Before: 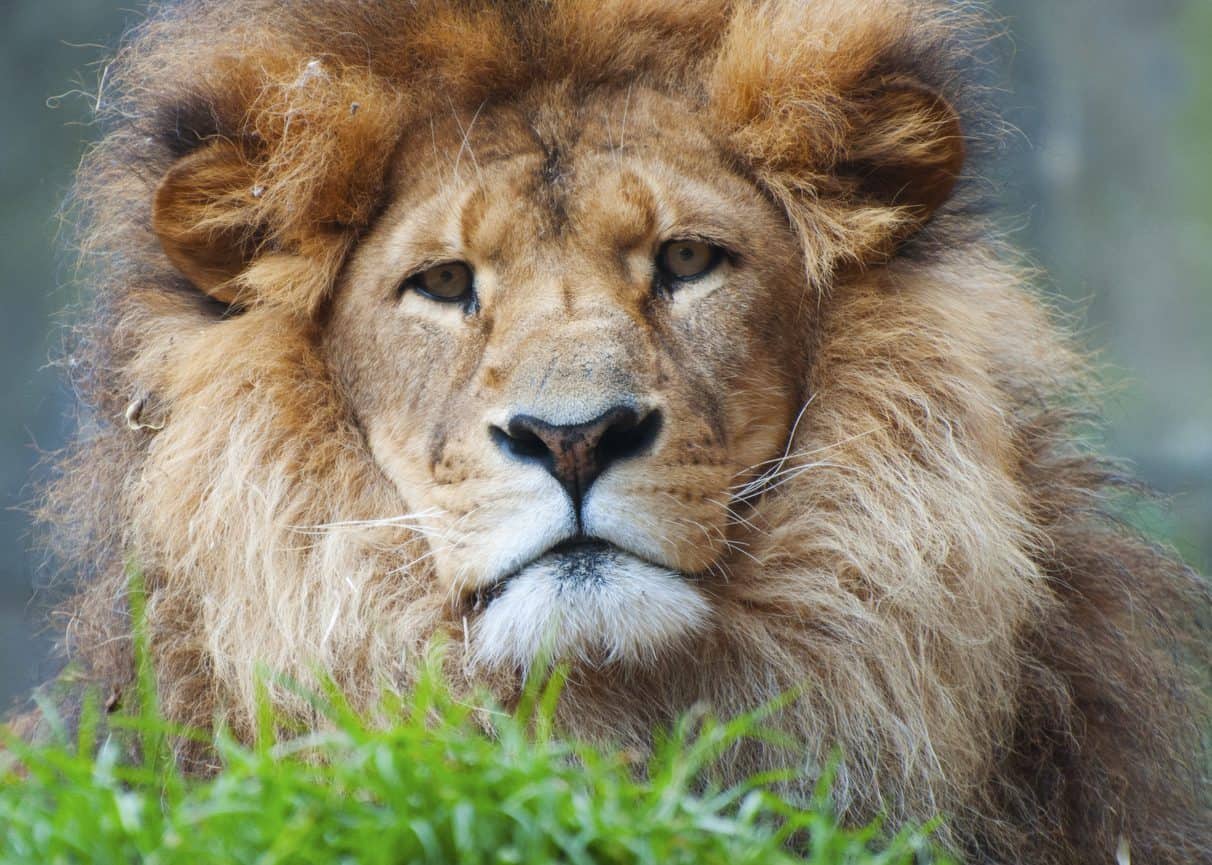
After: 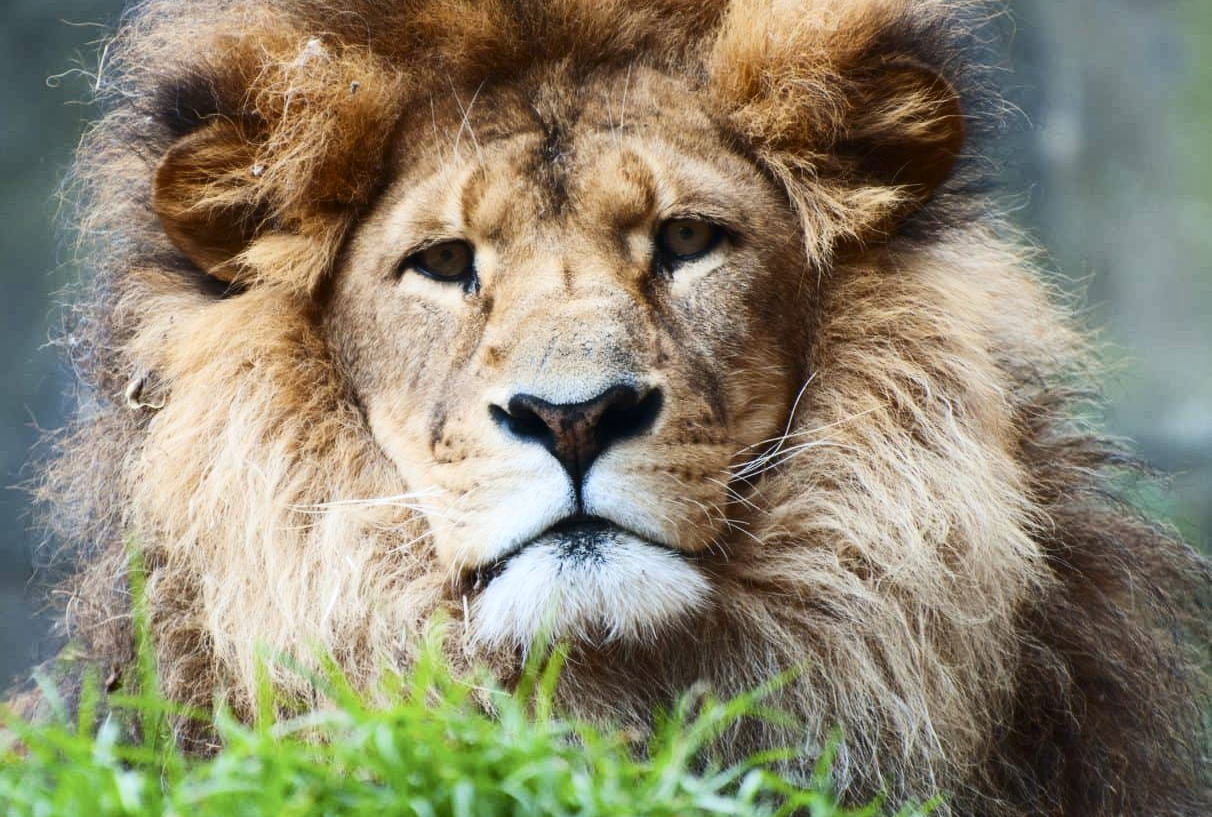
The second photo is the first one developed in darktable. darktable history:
white balance: red 1, blue 1
contrast brightness saturation: contrast 0.28
crop and rotate: top 2.479%, bottom 3.018%
